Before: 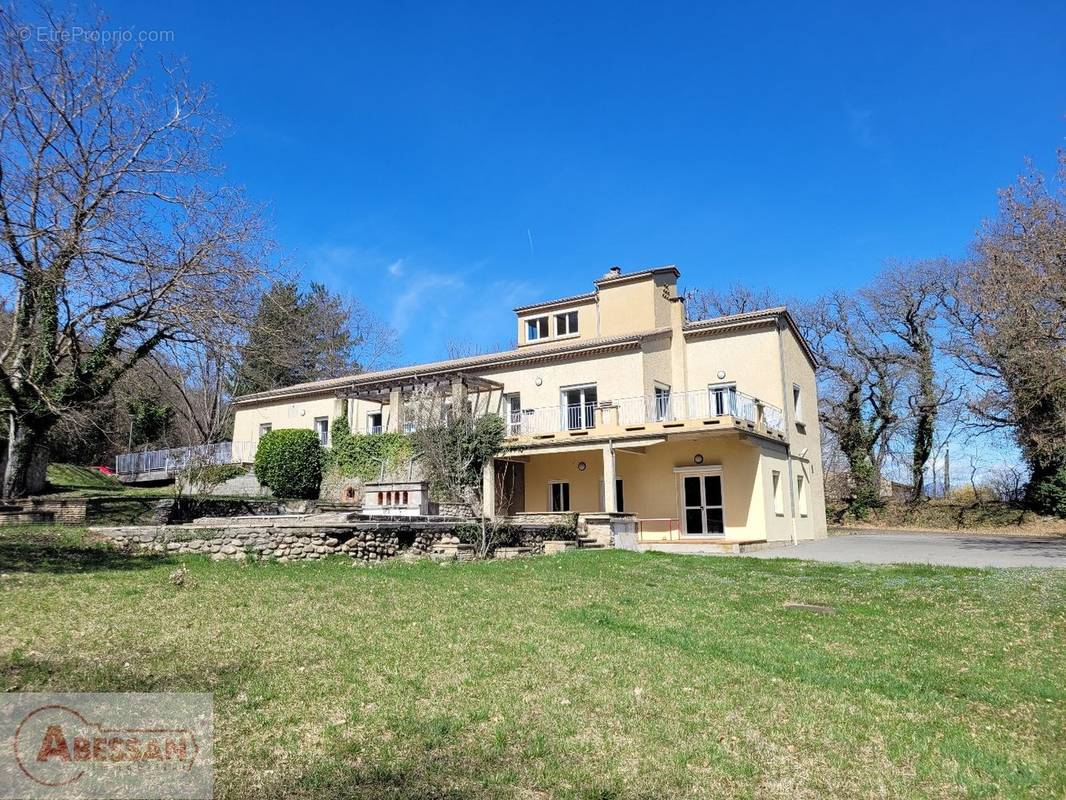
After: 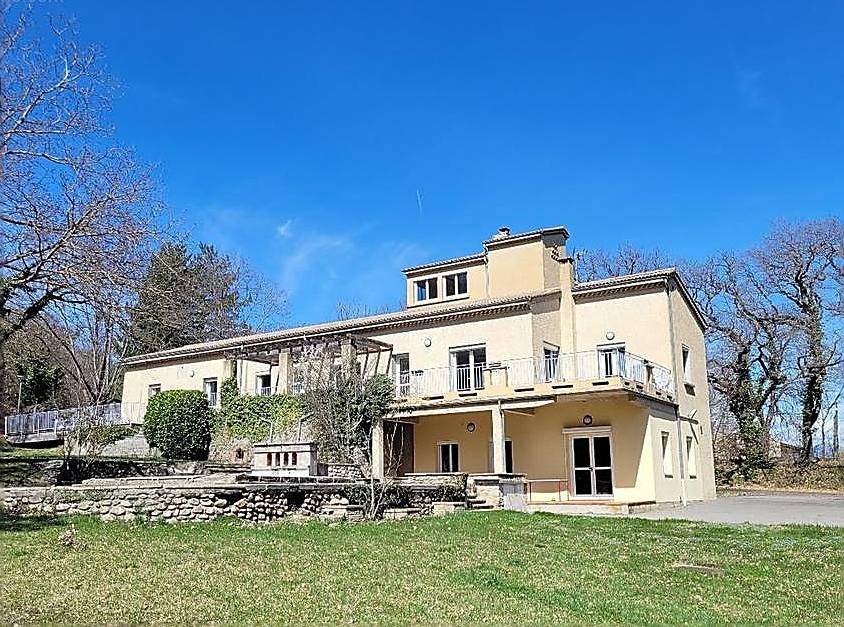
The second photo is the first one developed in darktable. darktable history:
crop and rotate: left 10.423%, top 5.1%, right 10.353%, bottom 16.509%
sharpen: radius 1.397, amount 1.266, threshold 0.732
